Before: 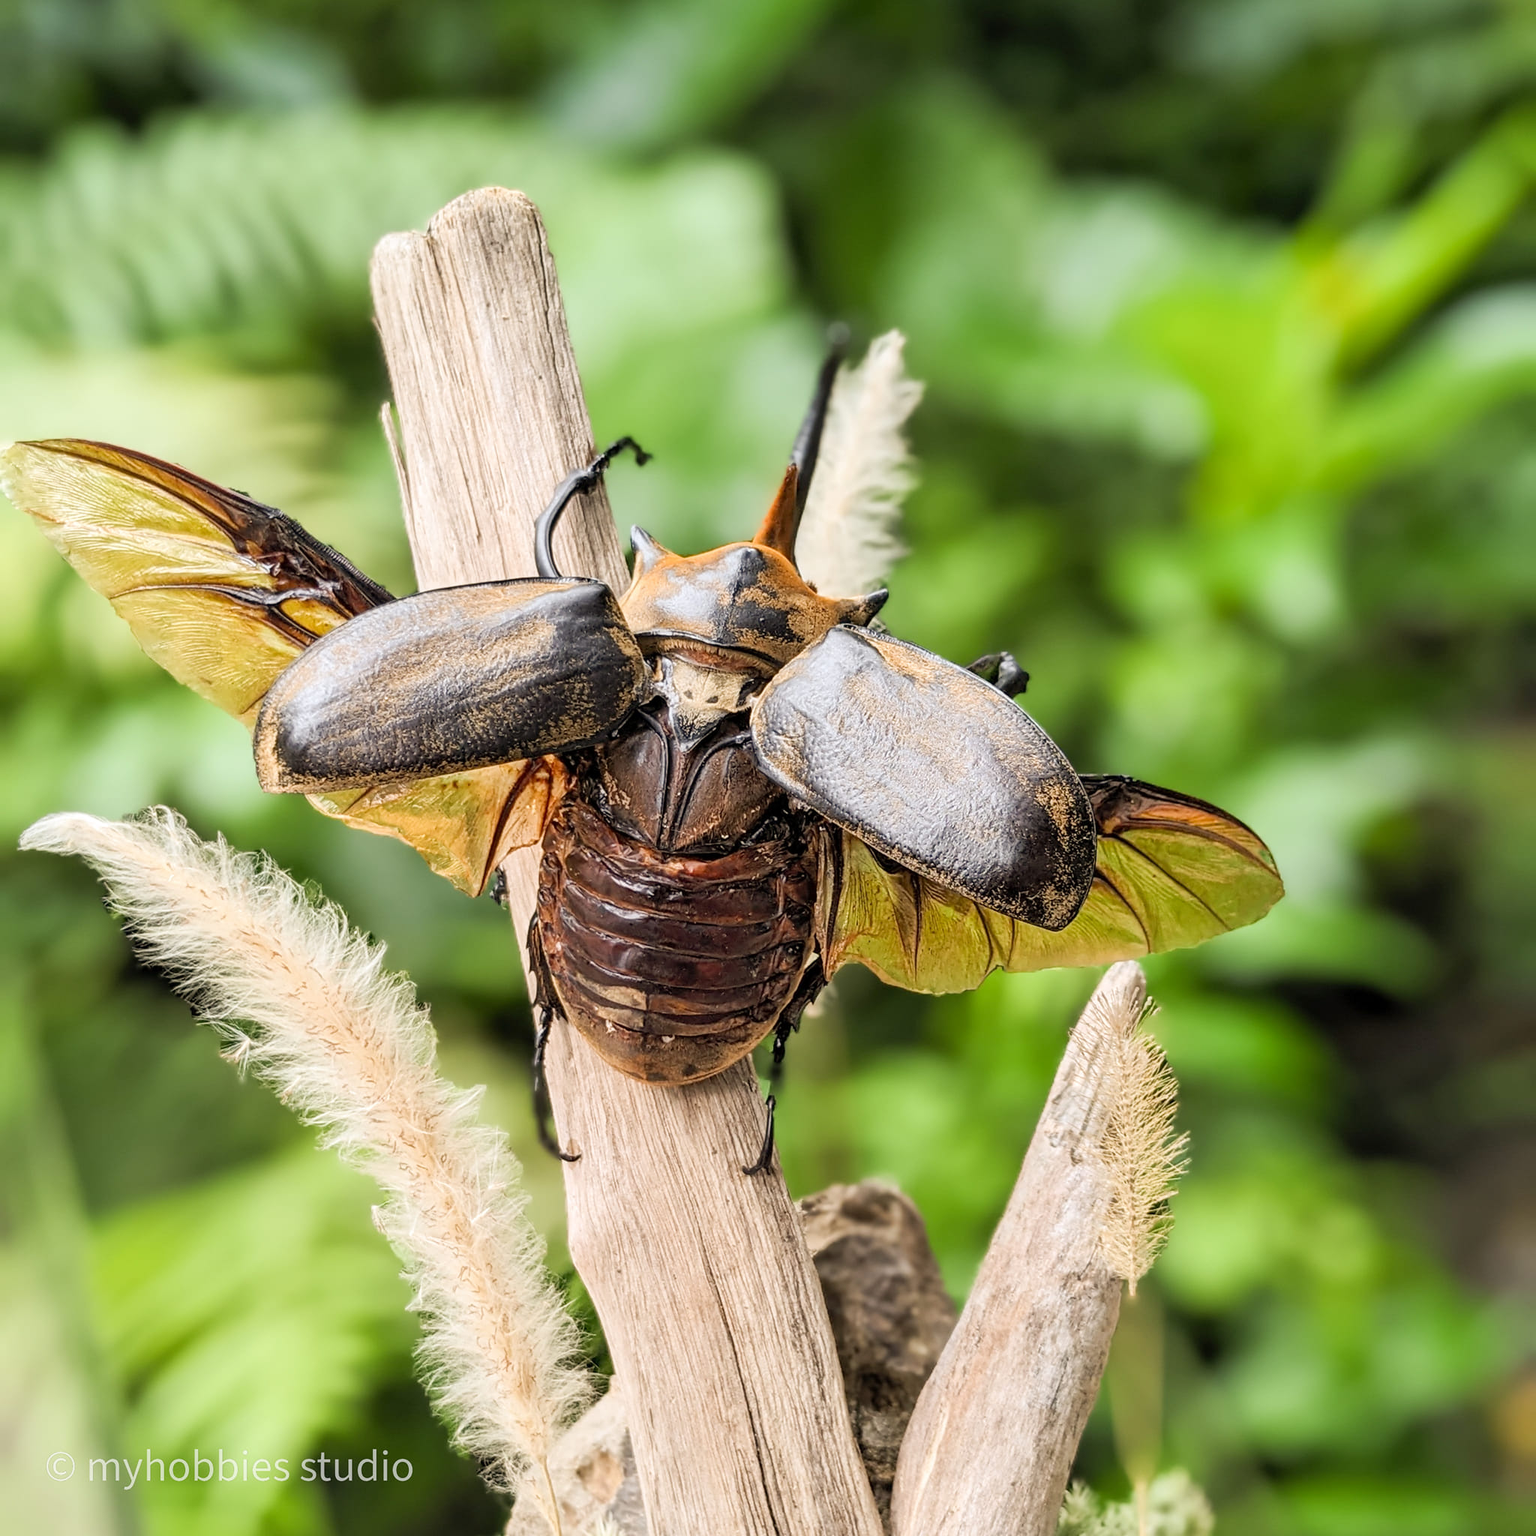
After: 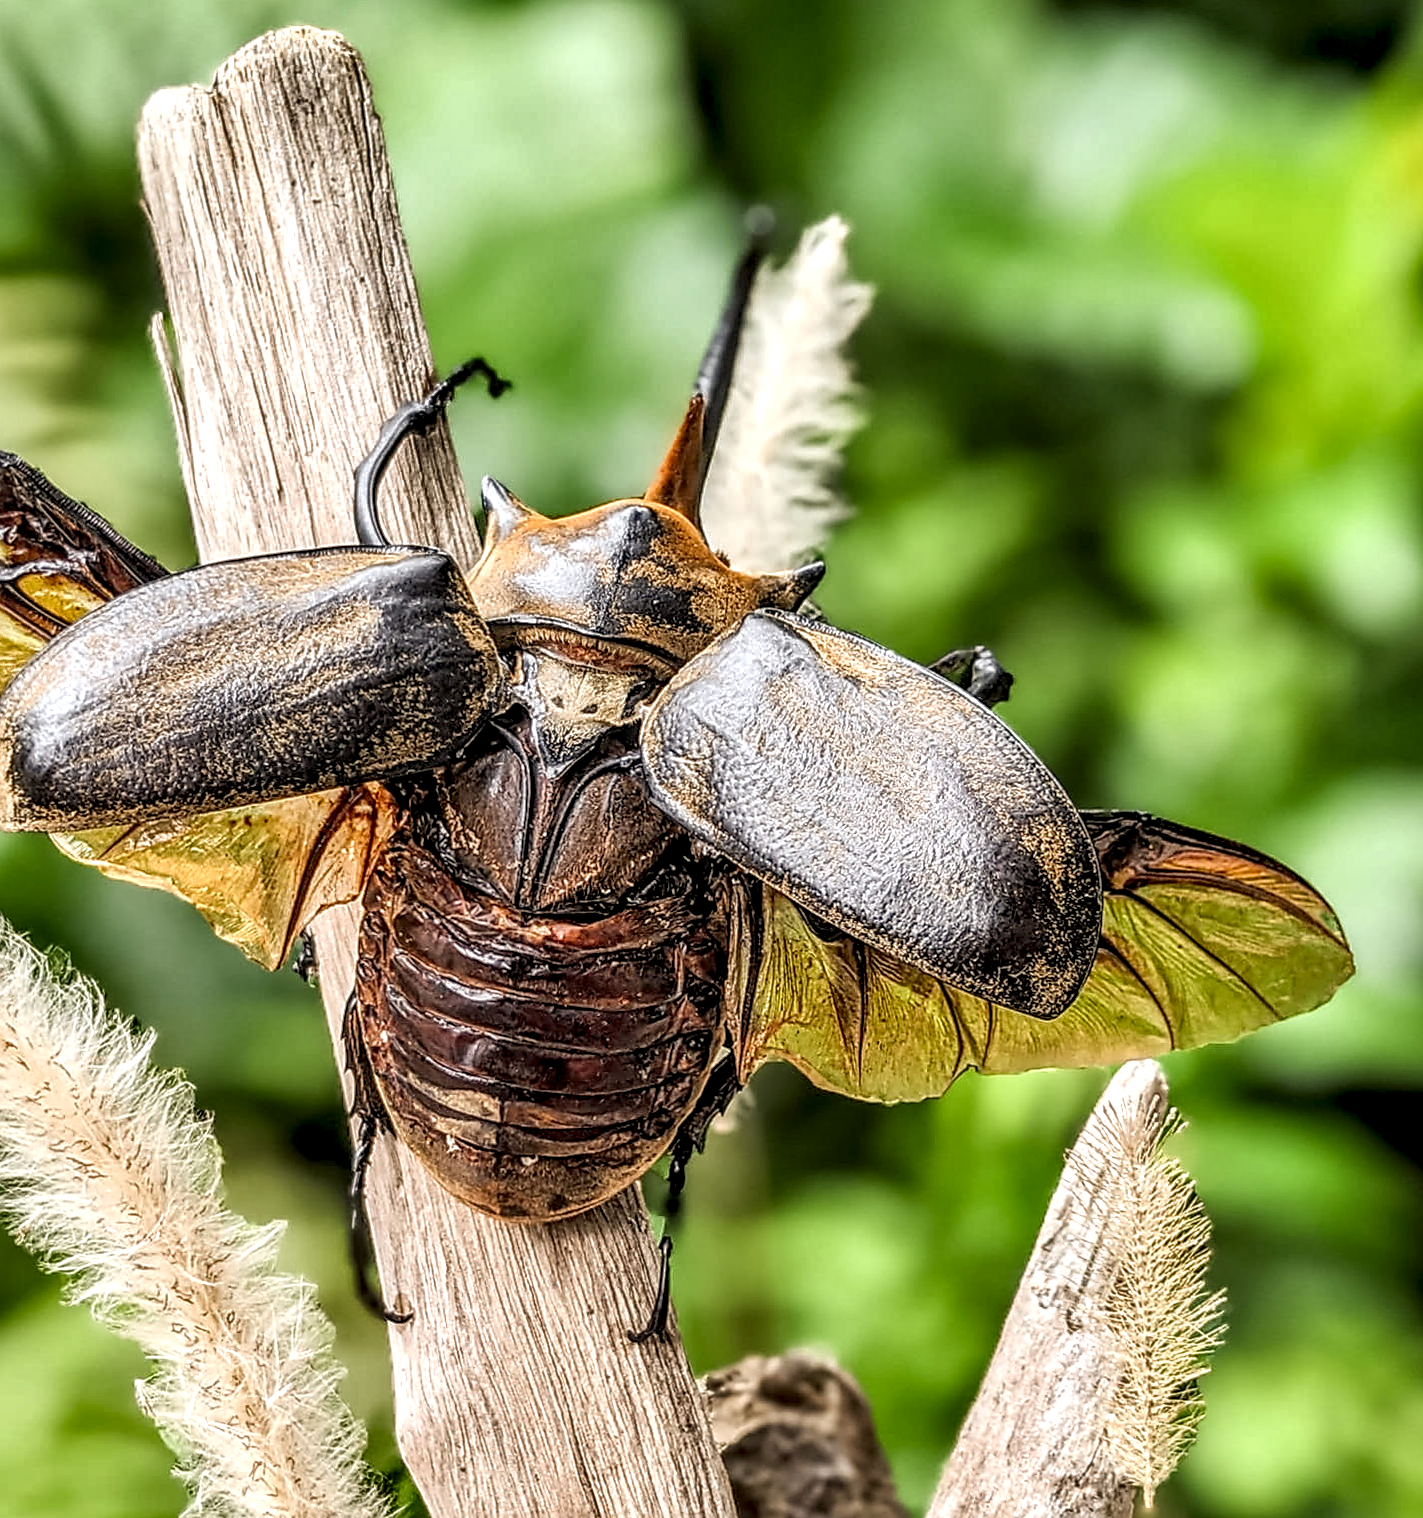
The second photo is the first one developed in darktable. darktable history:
sharpen: amount 0.75
rotate and perspective: rotation 0.192°, lens shift (horizontal) -0.015, crop left 0.005, crop right 0.996, crop top 0.006, crop bottom 0.99
local contrast: highlights 0%, shadows 0%, detail 182%
shadows and highlights: soften with gaussian
crop and rotate: left 17.046%, top 10.659%, right 12.989%, bottom 14.553%
